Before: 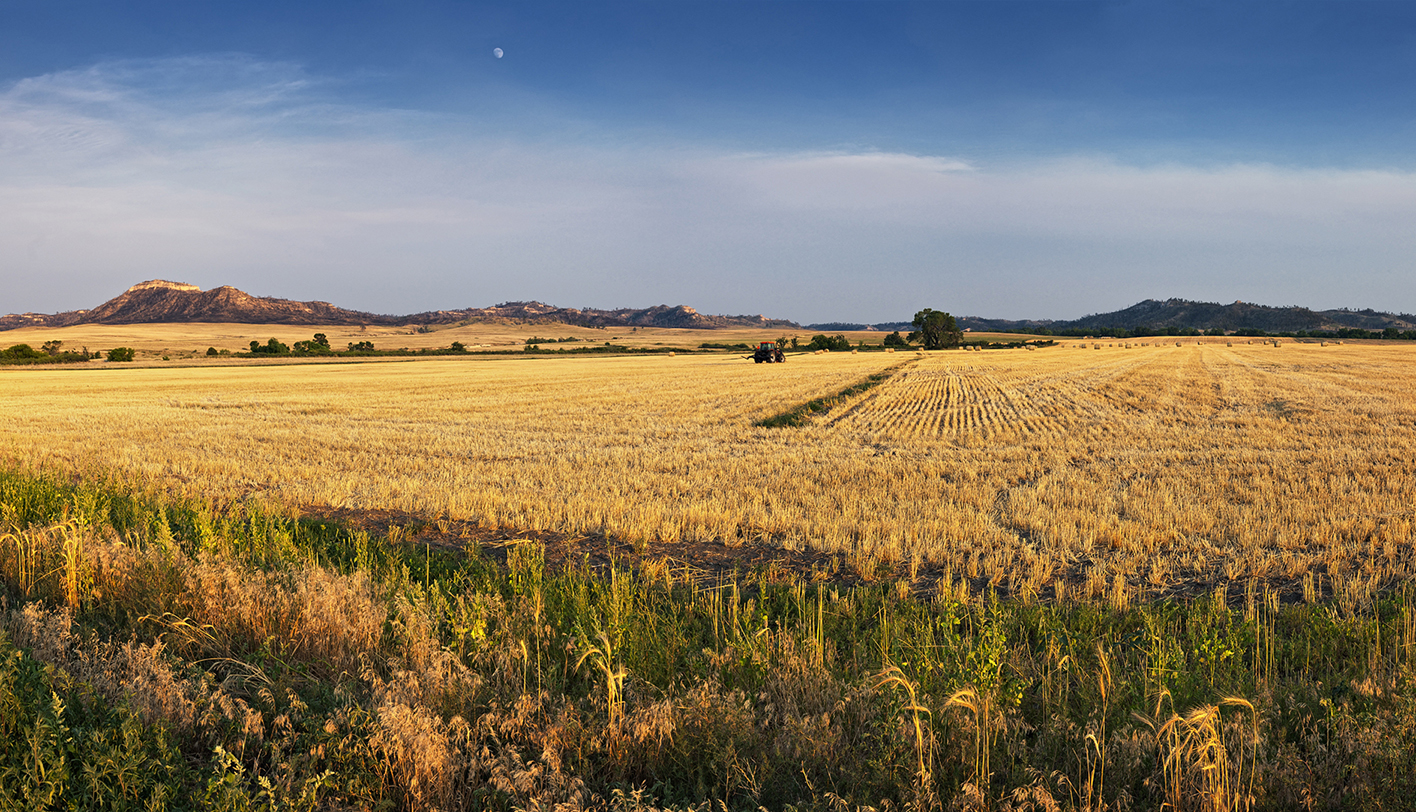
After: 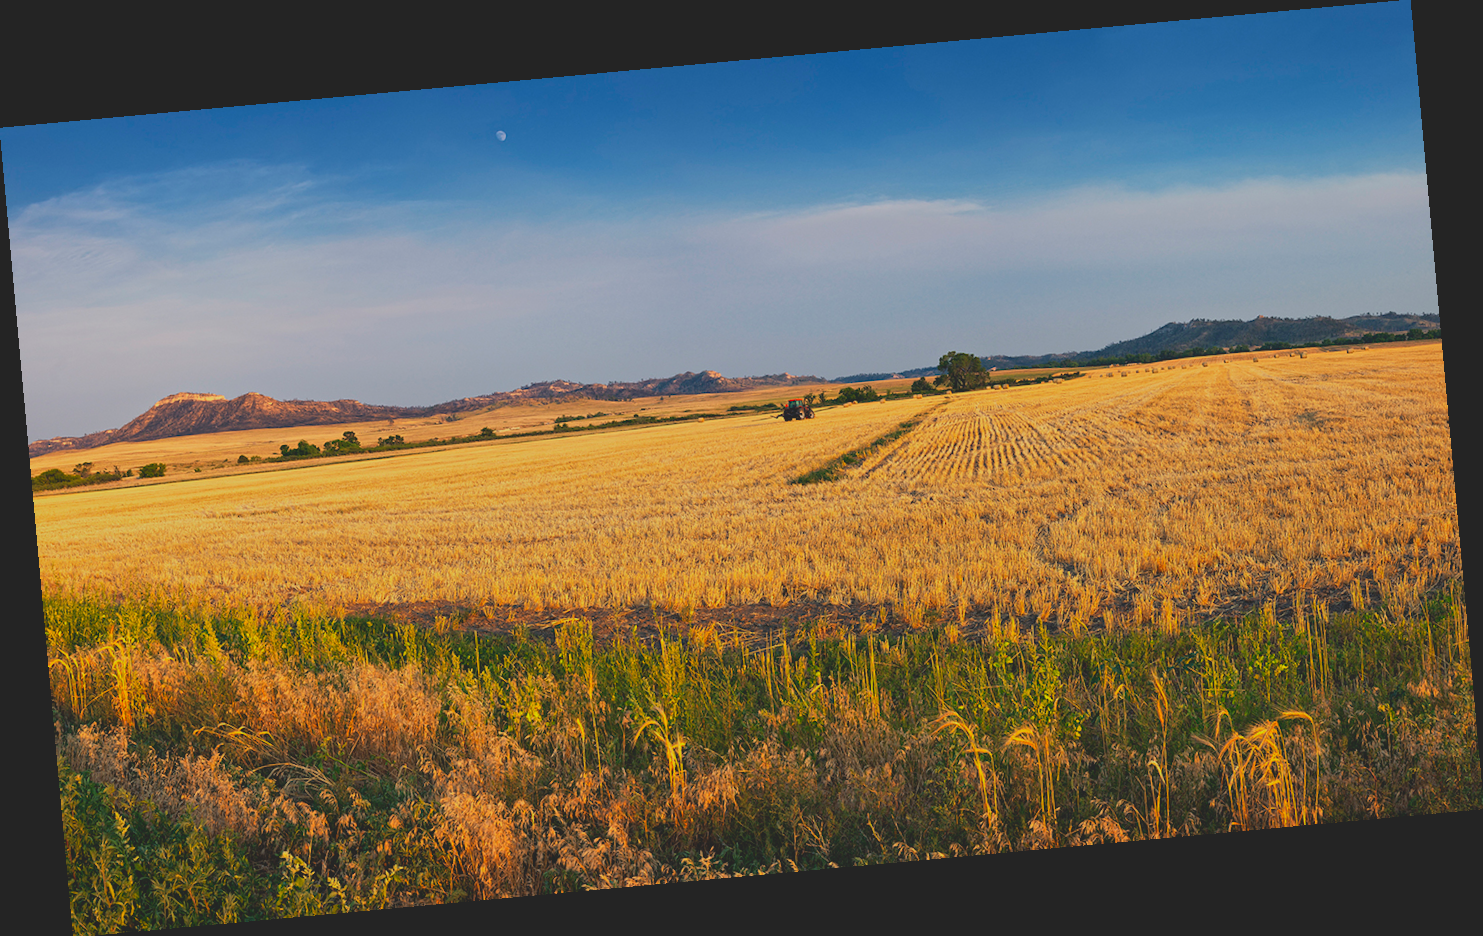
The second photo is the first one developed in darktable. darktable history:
rotate and perspective: rotation -5.2°, automatic cropping off
tone equalizer: on, module defaults
contrast brightness saturation: contrast -0.28
